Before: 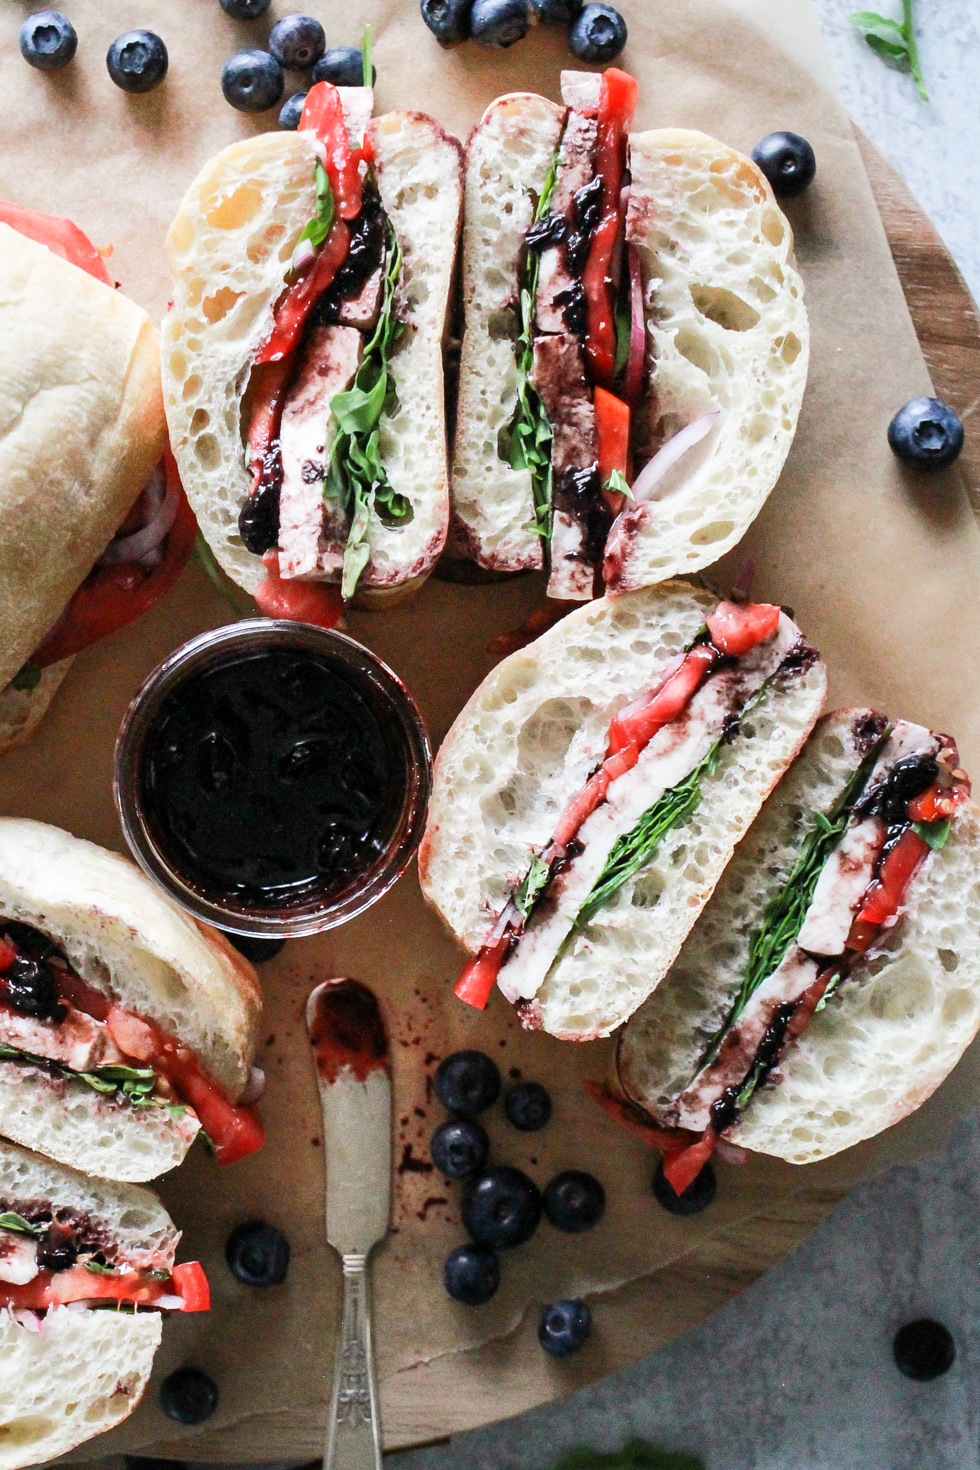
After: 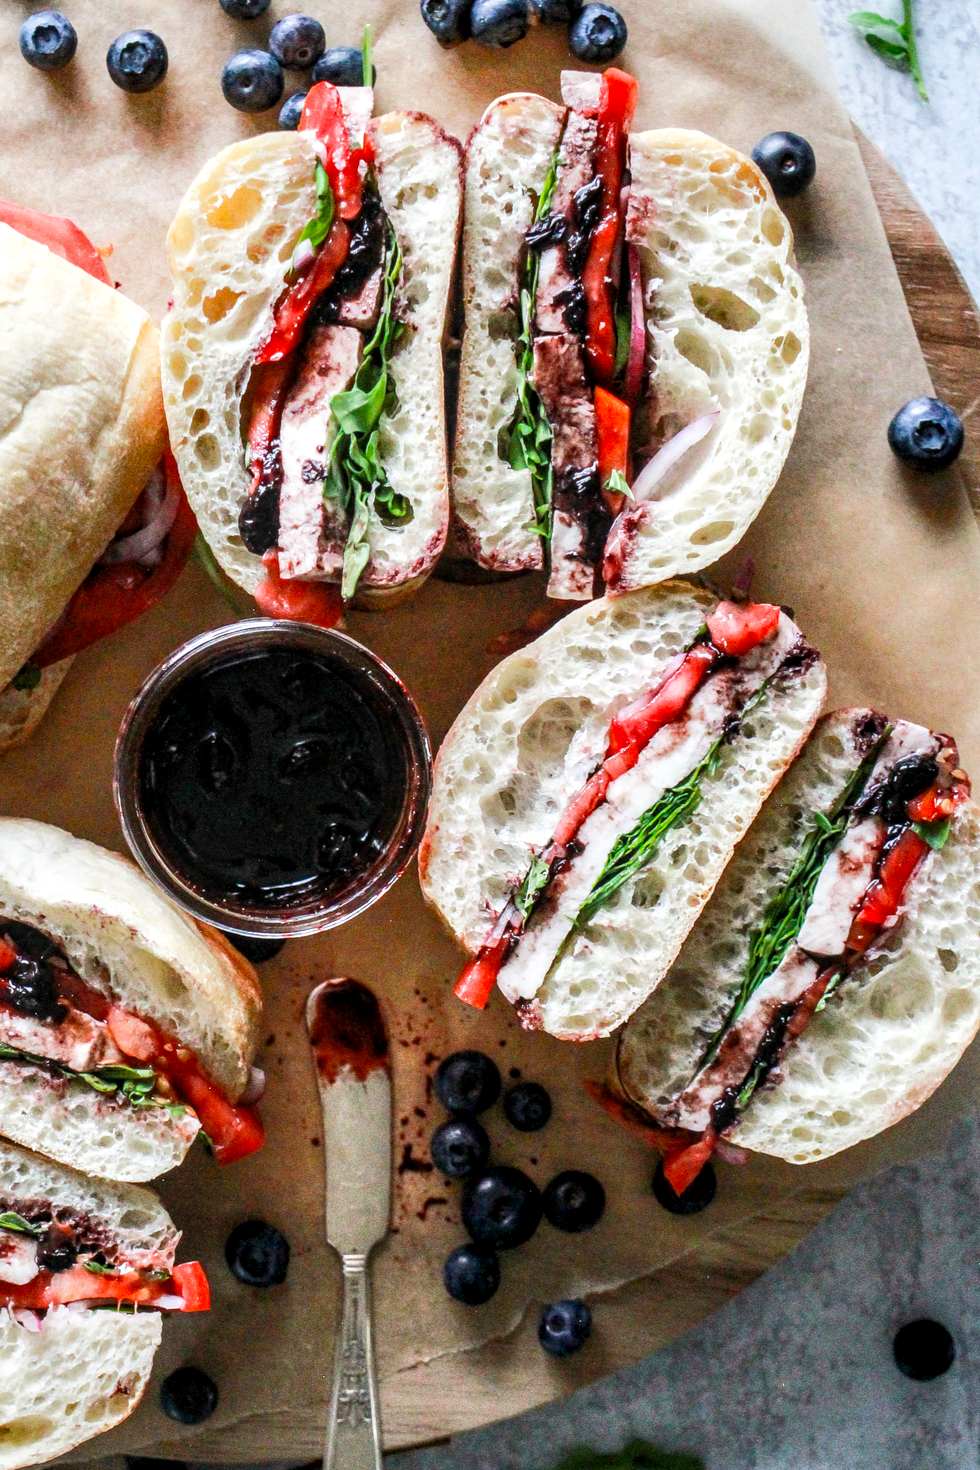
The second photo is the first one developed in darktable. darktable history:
color balance: output saturation 120%
local contrast: highlights 61%, detail 143%, midtone range 0.428
